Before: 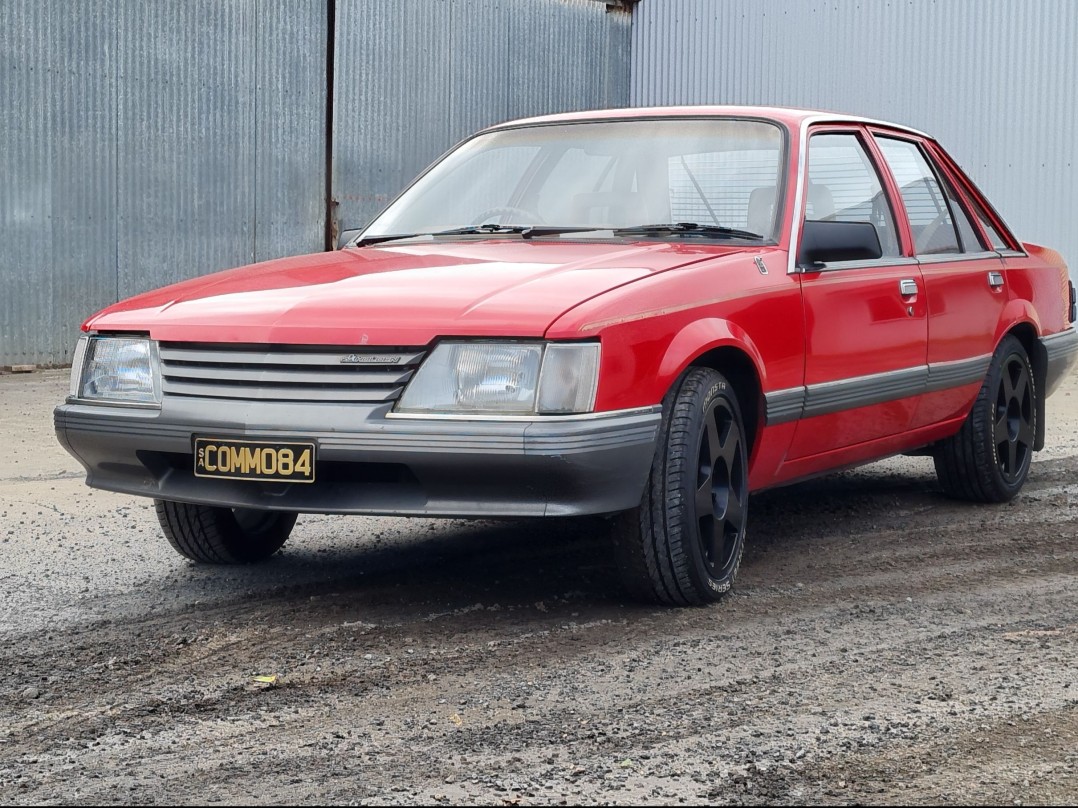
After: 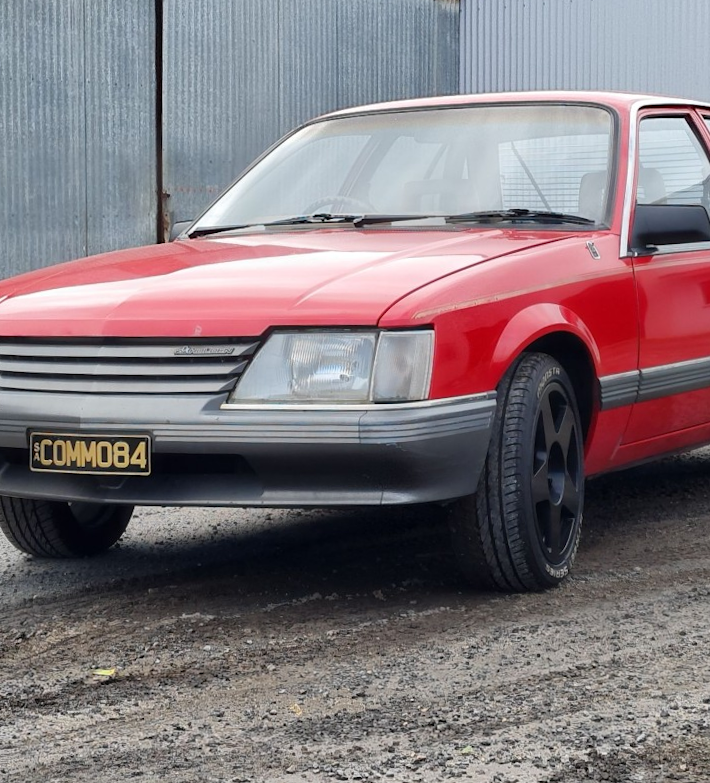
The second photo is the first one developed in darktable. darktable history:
crop and rotate: left 15.055%, right 18.278%
rotate and perspective: rotation -1°, crop left 0.011, crop right 0.989, crop top 0.025, crop bottom 0.975
